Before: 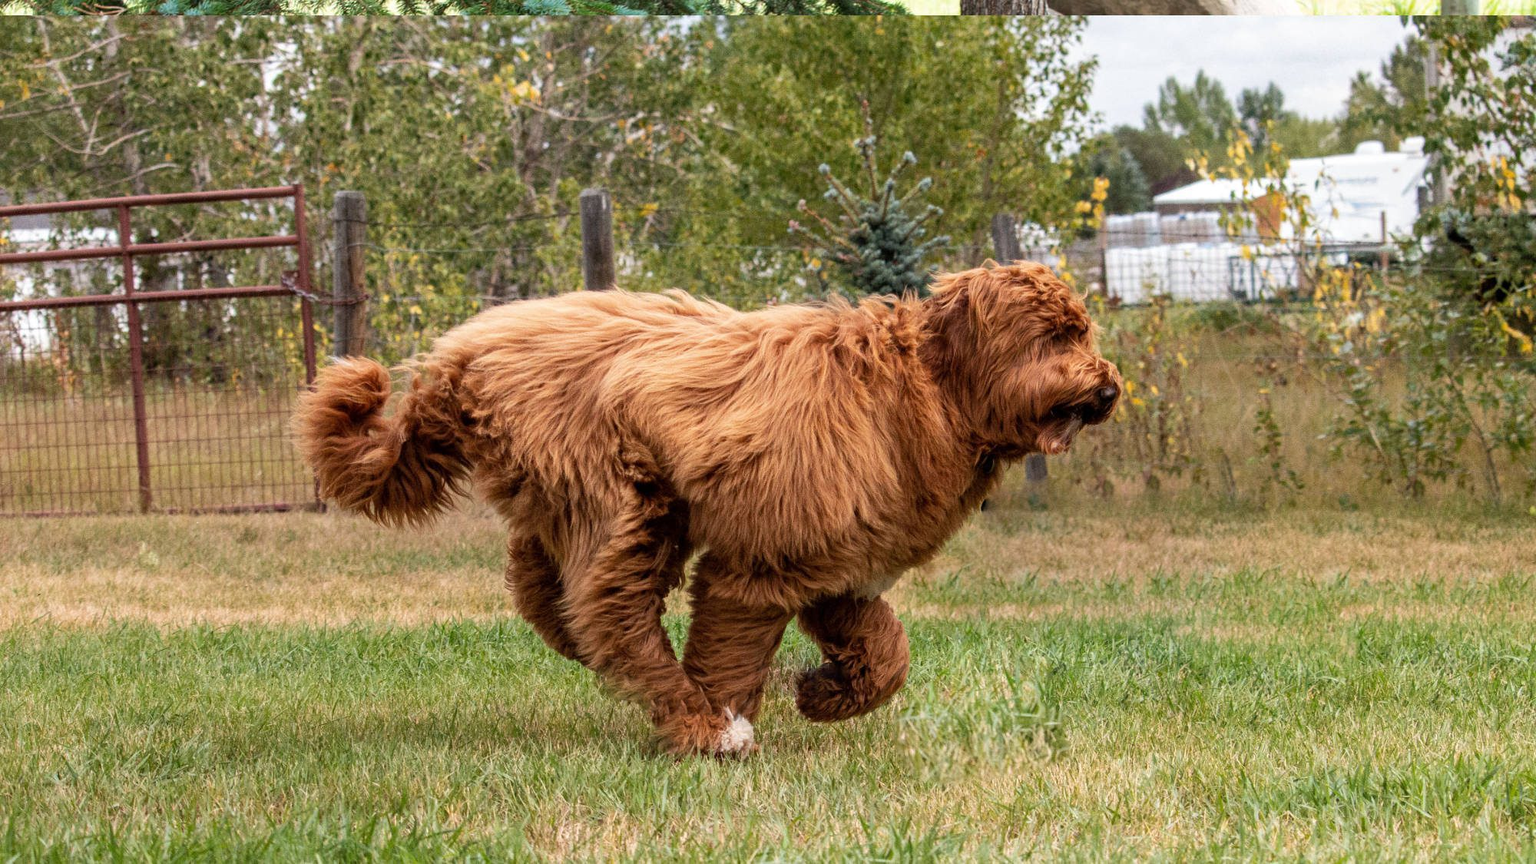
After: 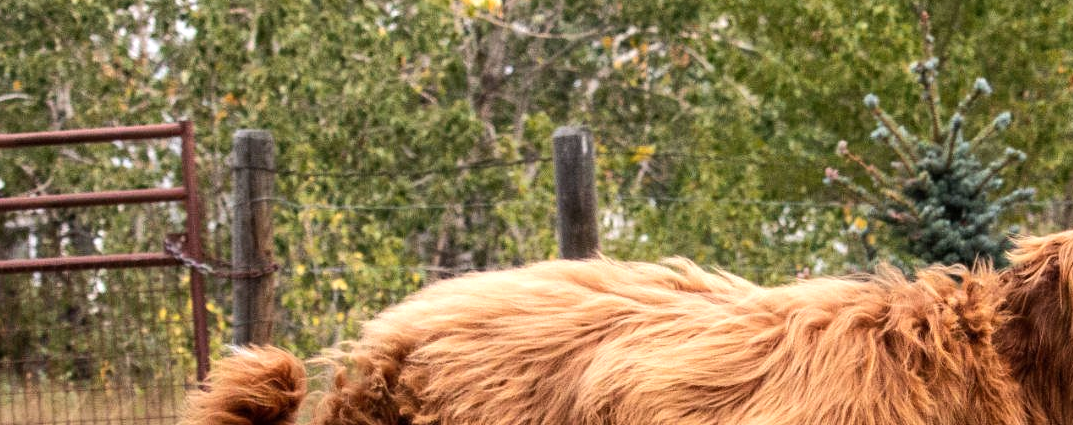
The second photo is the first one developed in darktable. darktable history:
tone equalizer: -8 EV -0.417 EV, -7 EV -0.389 EV, -6 EV -0.333 EV, -5 EV -0.222 EV, -3 EV 0.222 EV, -2 EV 0.333 EV, -1 EV 0.389 EV, +0 EV 0.417 EV, edges refinement/feathering 500, mask exposure compensation -1.57 EV, preserve details no
crop: left 10.121%, top 10.631%, right 36.218%, bottom 51.526%
